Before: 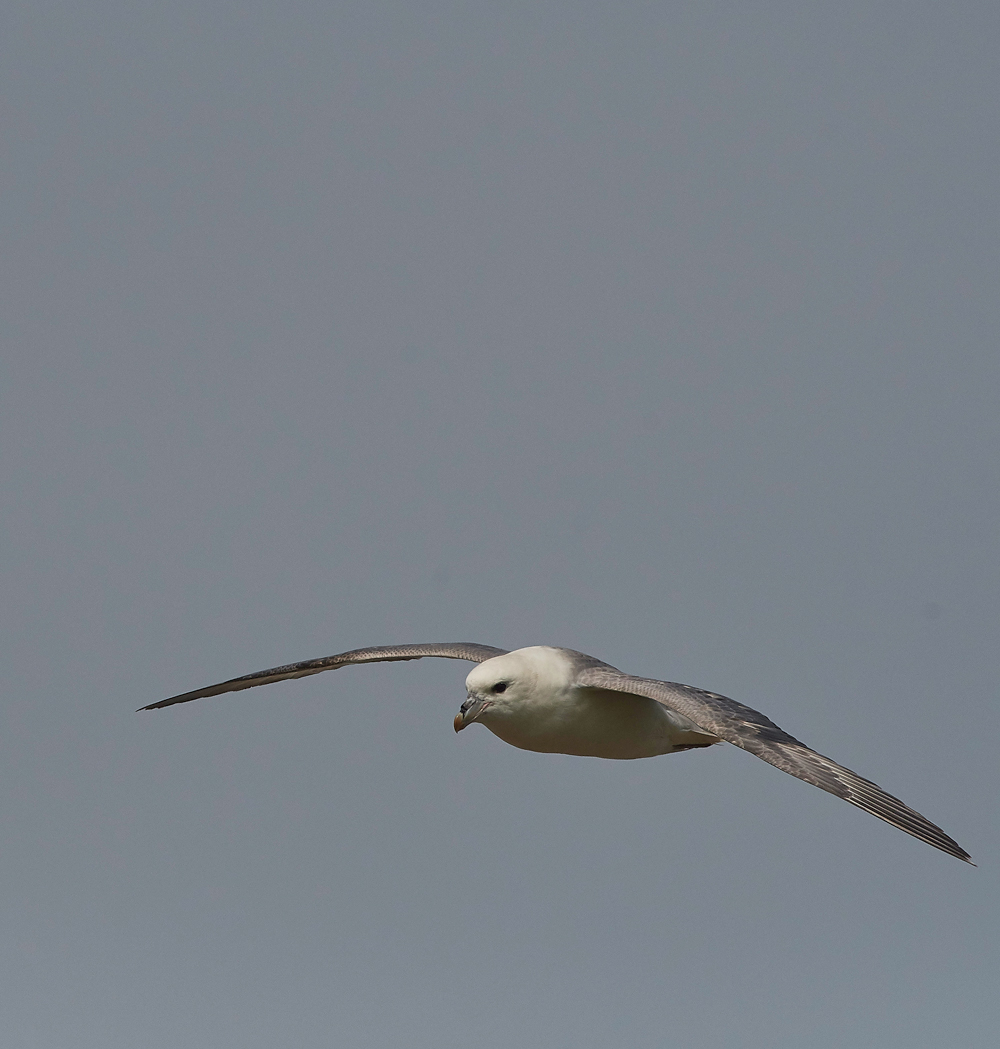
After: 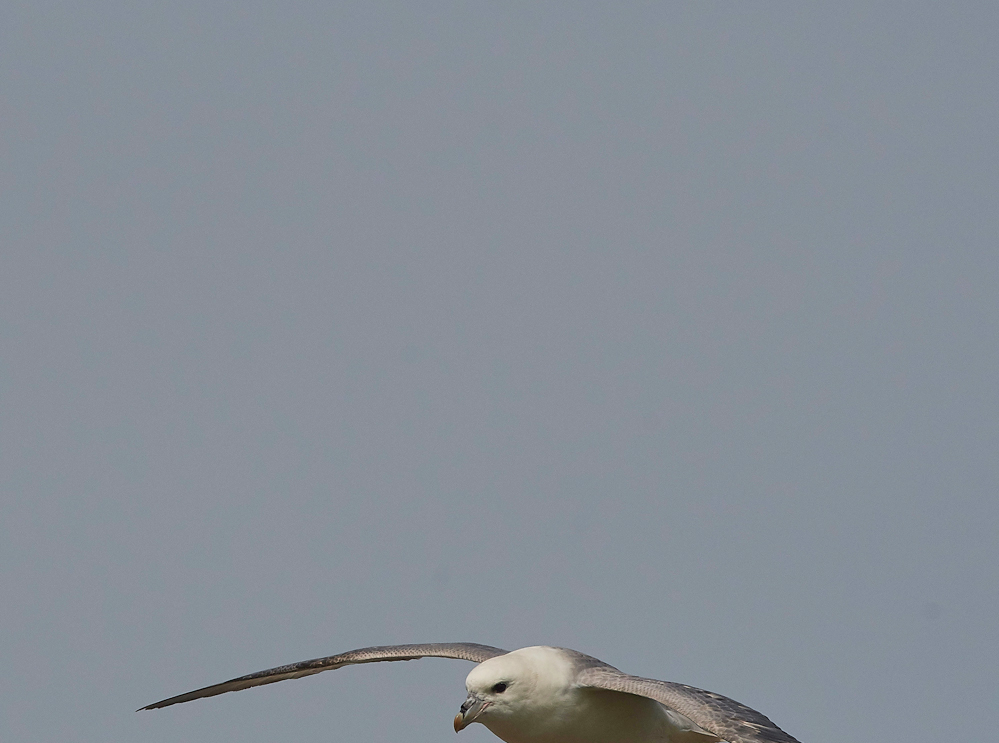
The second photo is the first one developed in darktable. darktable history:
crop: right 0%, bottom 29.076%
color balance rgb: perceptual saturation grading › global saturation 0.144%, perceptual brilliance grading › mid-tones 10.029%, perceptual brilliance grading › shadows 15.518%
